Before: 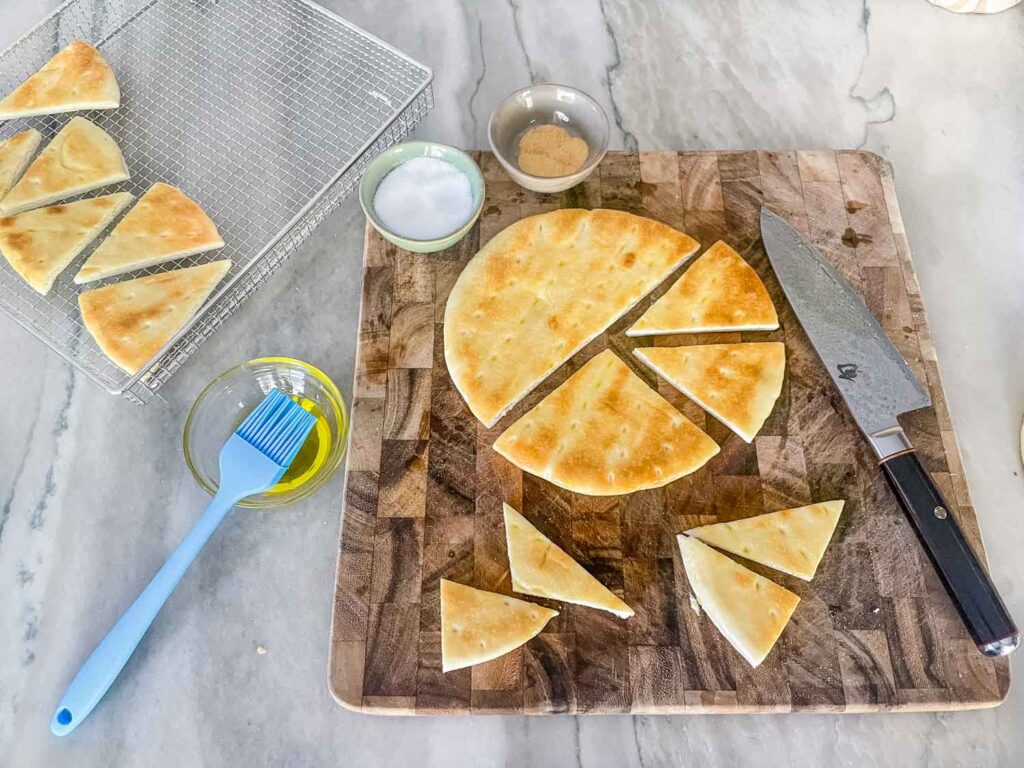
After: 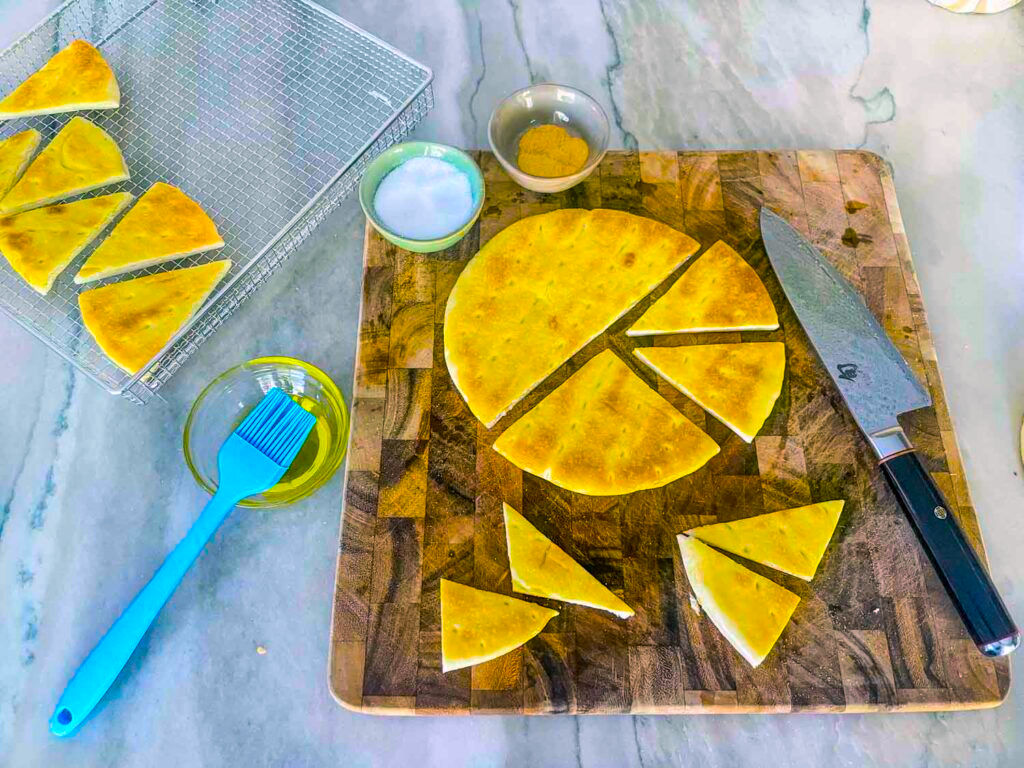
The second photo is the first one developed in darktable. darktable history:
color balance rgb: power › luminance -7.924%, power › chroma 2.27%, power › hue 222.95°, linear chroma grading › highlights 99.725%, linear chroma grading › global chroma 23.471%, perceptual saturation grading › global saturation 30.541%, global vibrance 20%
